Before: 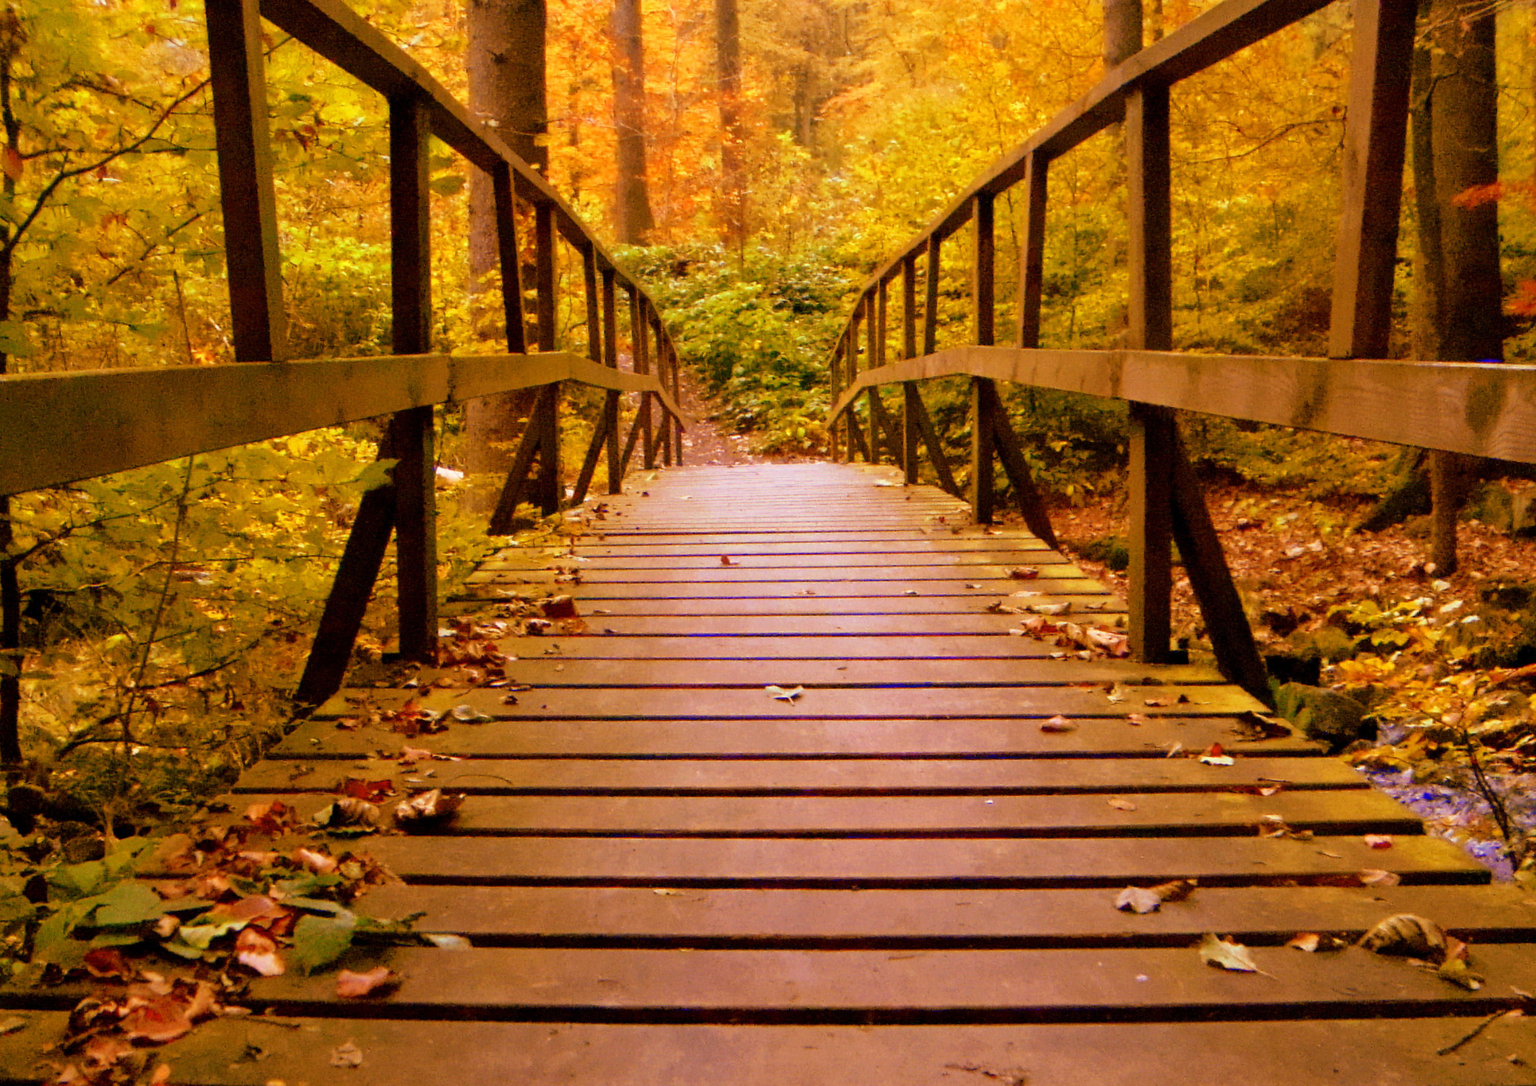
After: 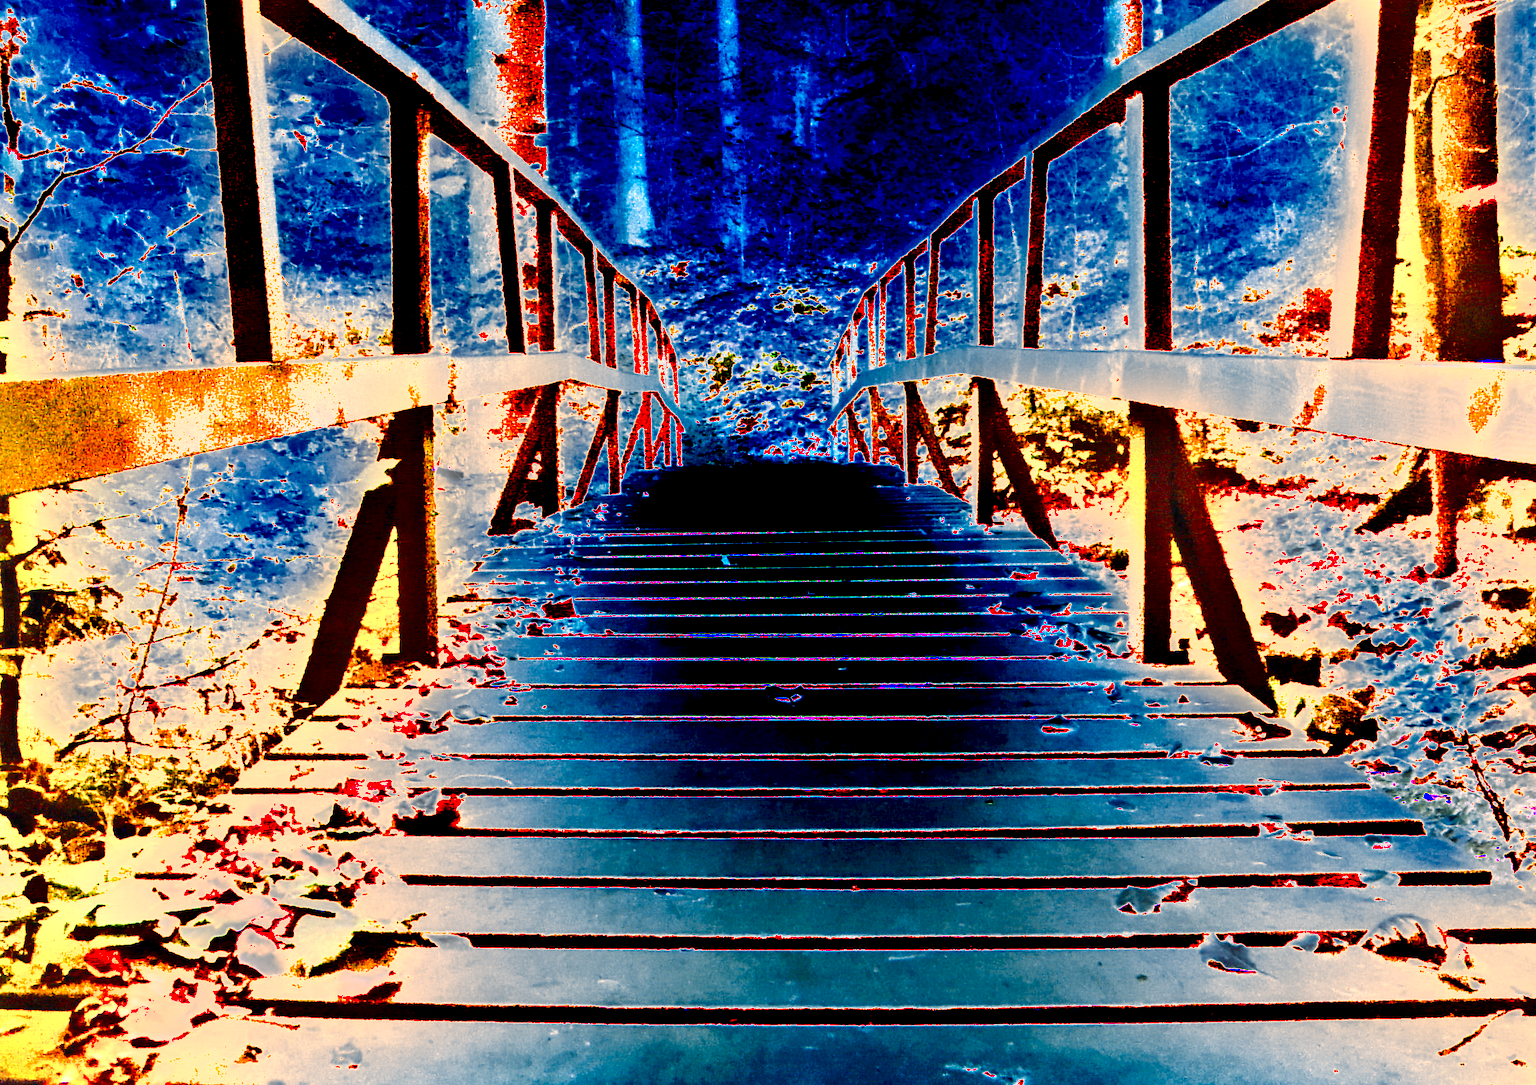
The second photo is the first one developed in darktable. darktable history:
shadows and highlights: shadows 60, soften with gaussian
exposure: black level correction 0, exposure 4 EV, compensate exposure bias true, compensate highlight preservation false
